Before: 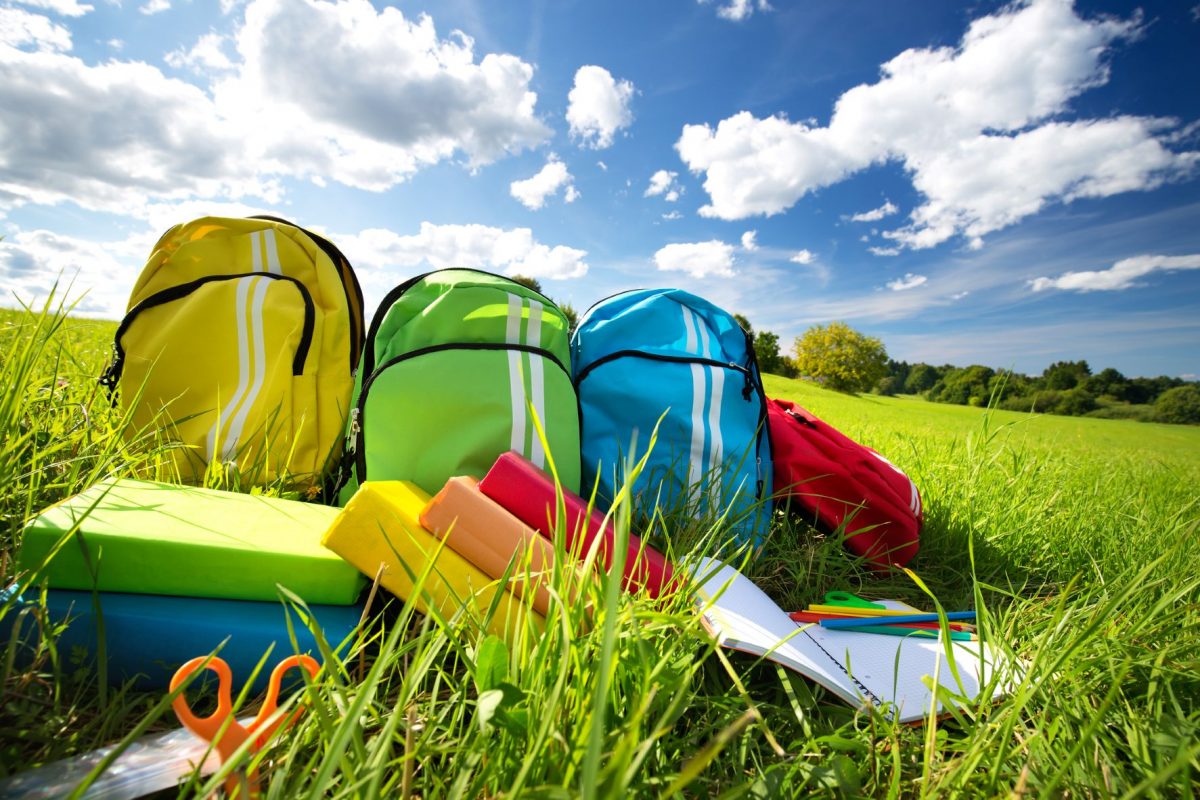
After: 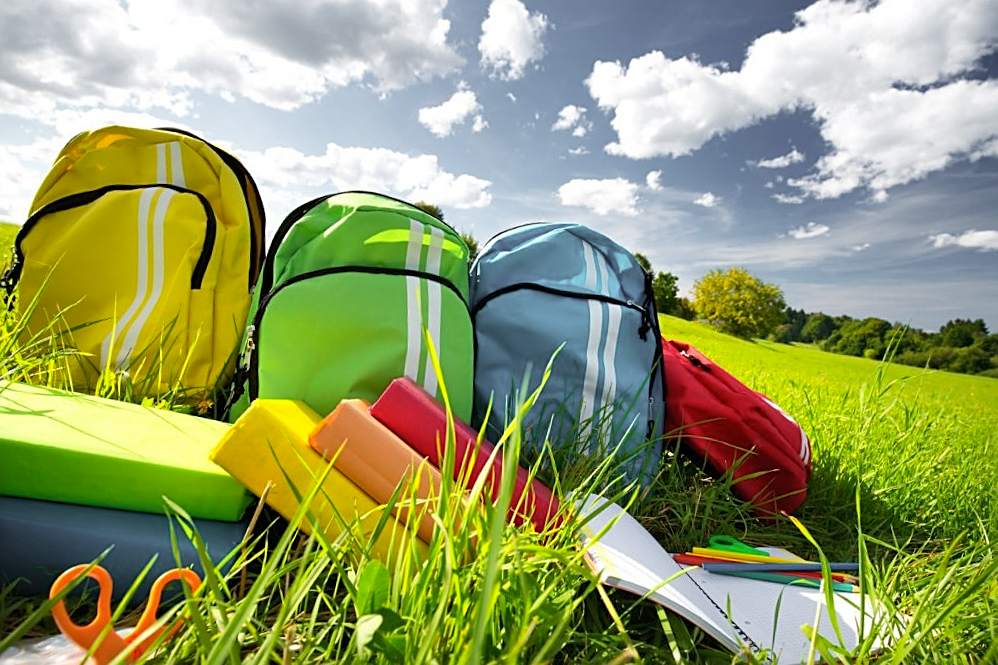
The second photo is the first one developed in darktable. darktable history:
contrast brightness saturation: saturation -0.1
sharpen: on, module defaults
color zones: curves: ch1 [(0.25, 0.61) (0.75, 0.248)]
crop and rotate: angle -3.27°, left 5.211%, top 5.211%, right 4.607%, bottom 4.607%
